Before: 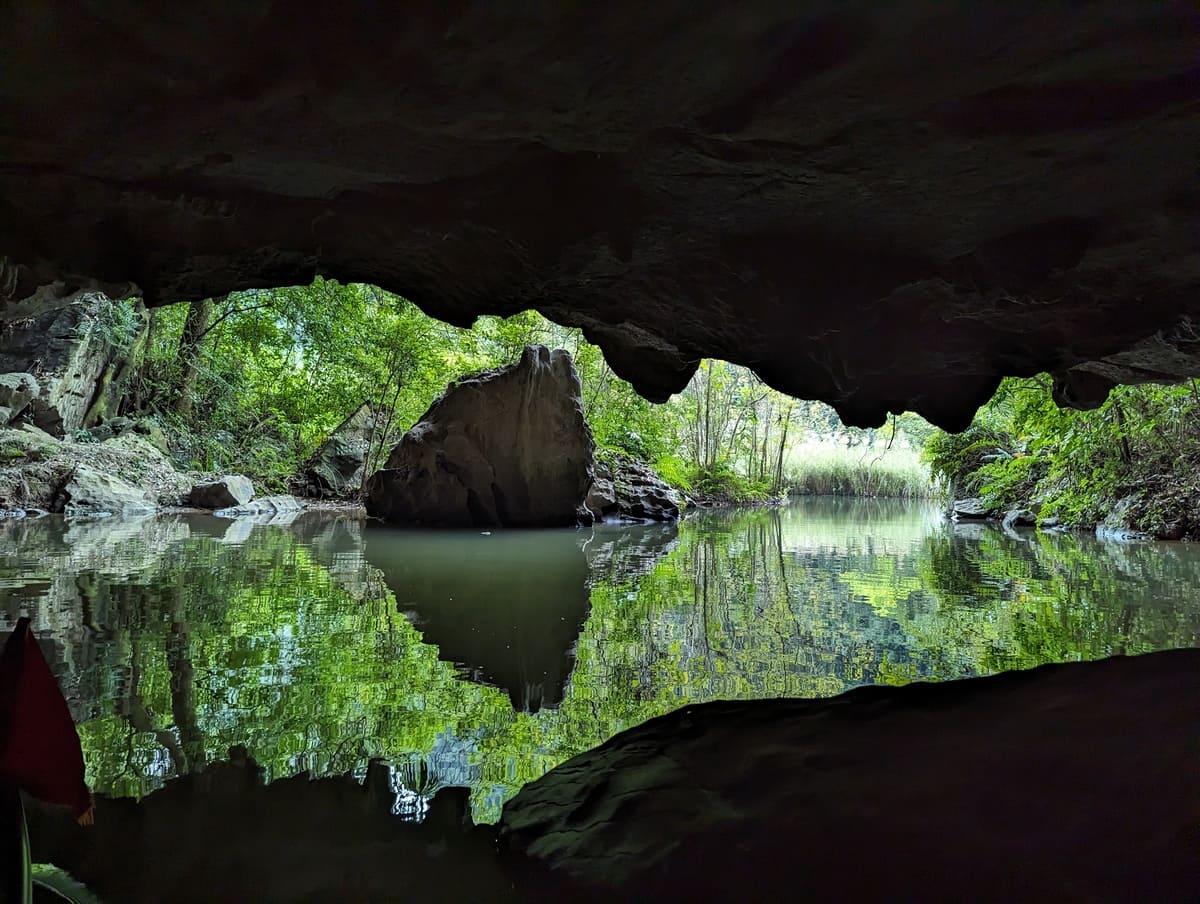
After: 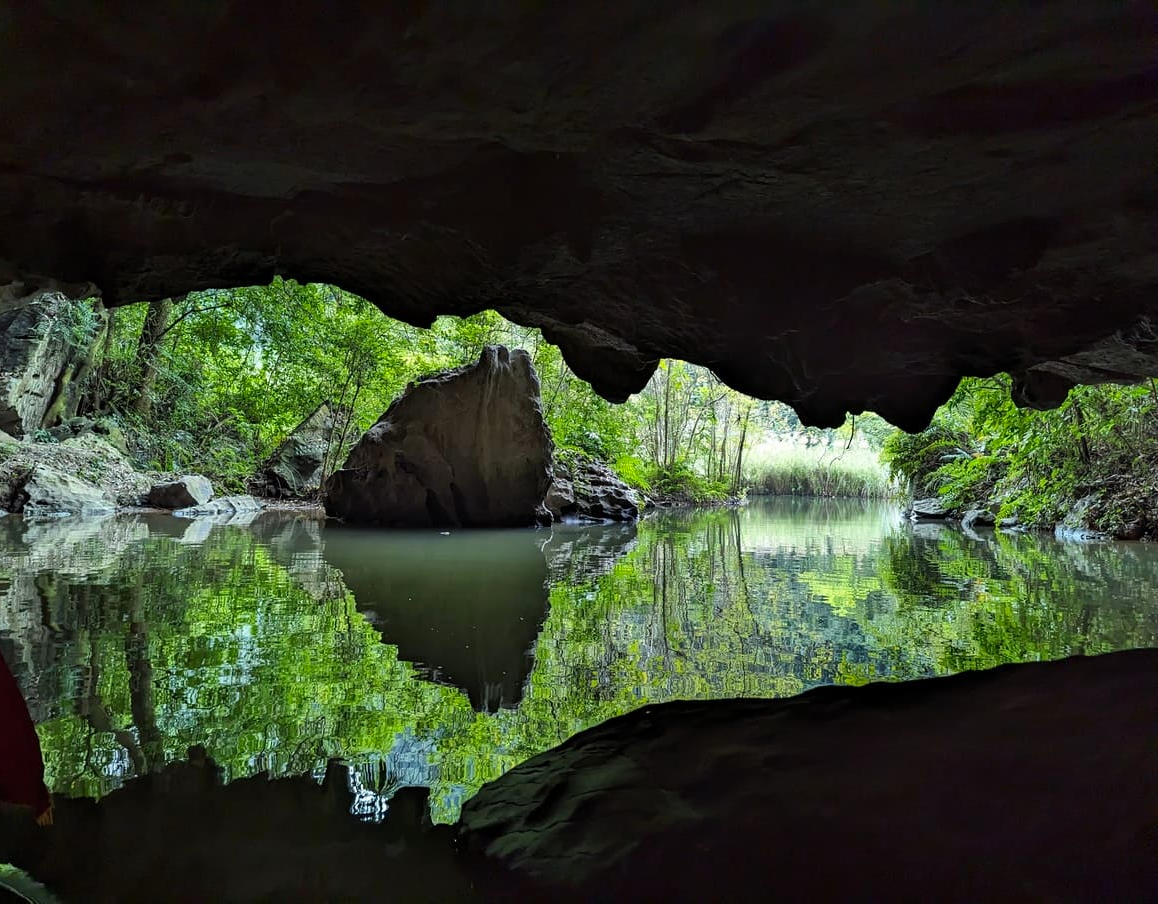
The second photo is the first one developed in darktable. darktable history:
contrast brightness saturation: saturation 0.1
crop and rotate: left 3.437%
